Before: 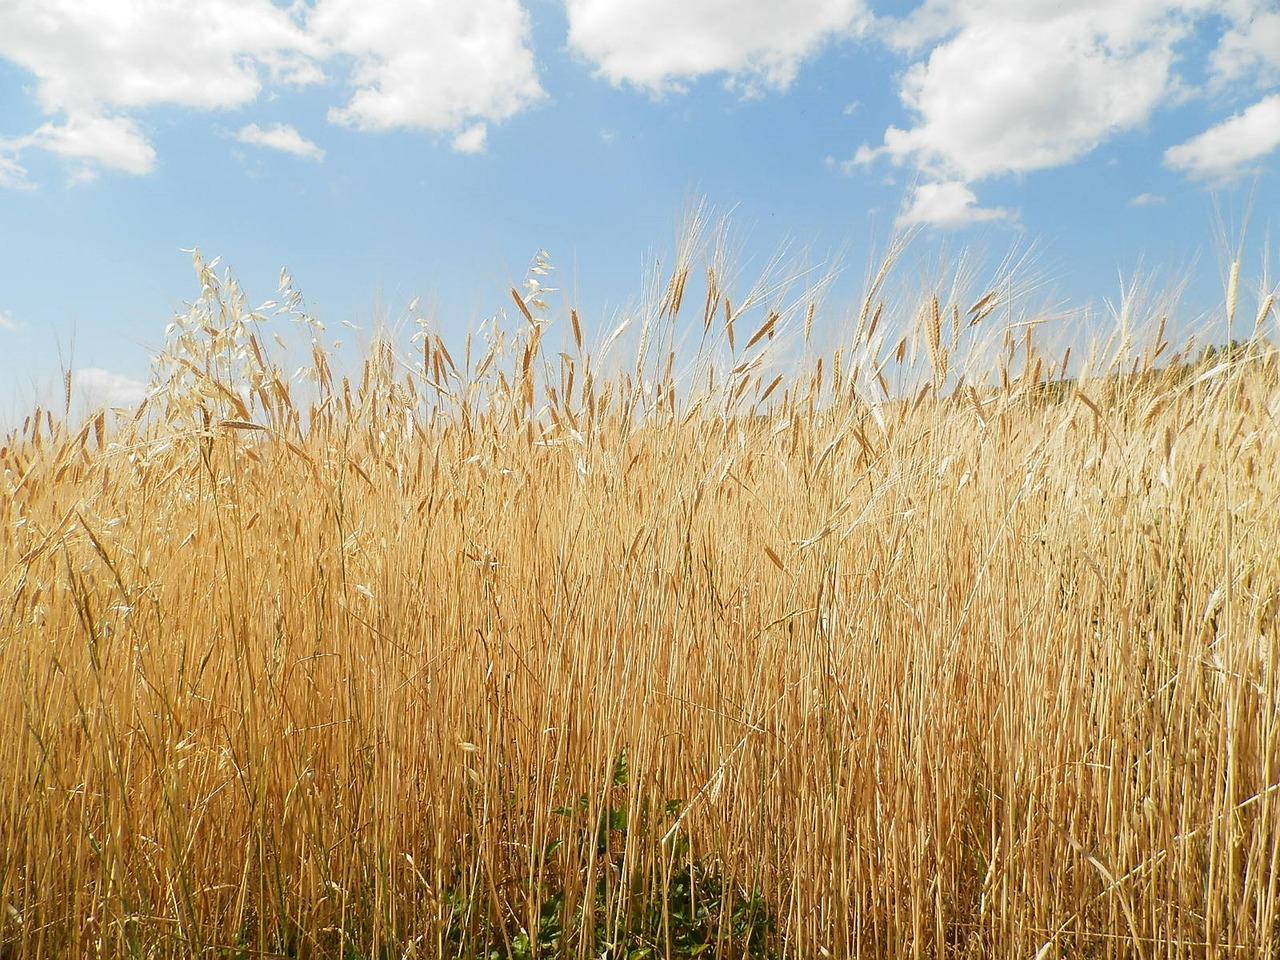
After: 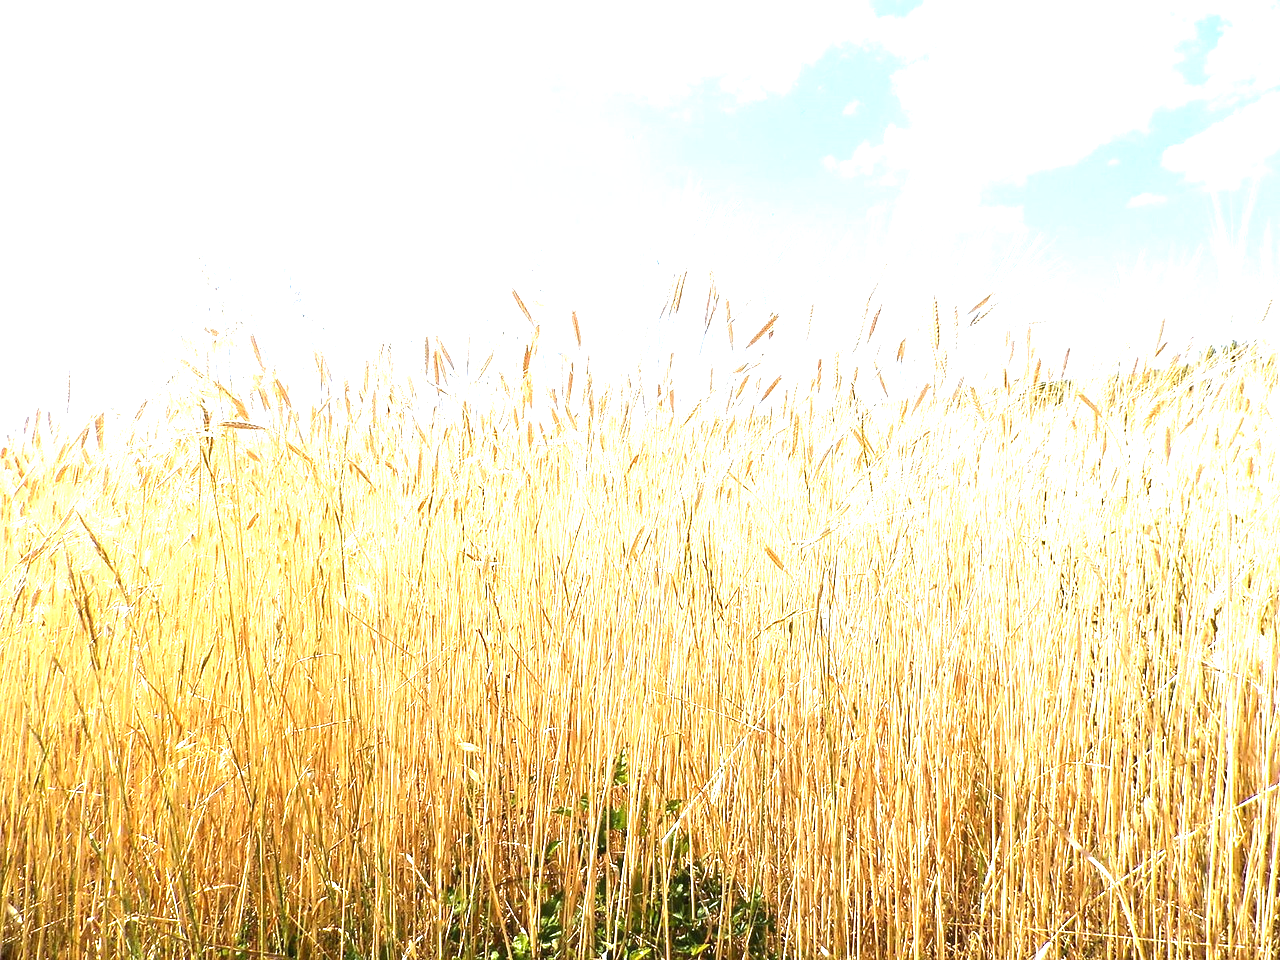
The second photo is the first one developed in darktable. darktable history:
exposure: black level correction 0, exposure 1.3 EV, compensate highlight preservation false
tone equalizer: -8 EV -0.417 EV, -7 EV -0.389 EV, -6 EV -0.333 EV, -5 EV -0.222 EV, -3 EV 0.222 EV, -2 EV 0.333 EV, -1 EV 0.389 EV, +0 EV 0.417 EV, edges refinement/feathering 500, mask exposure compensation -1.57 EV, preserve details no
white balance: red 0.967, blue 1.119, emerald 0.756
